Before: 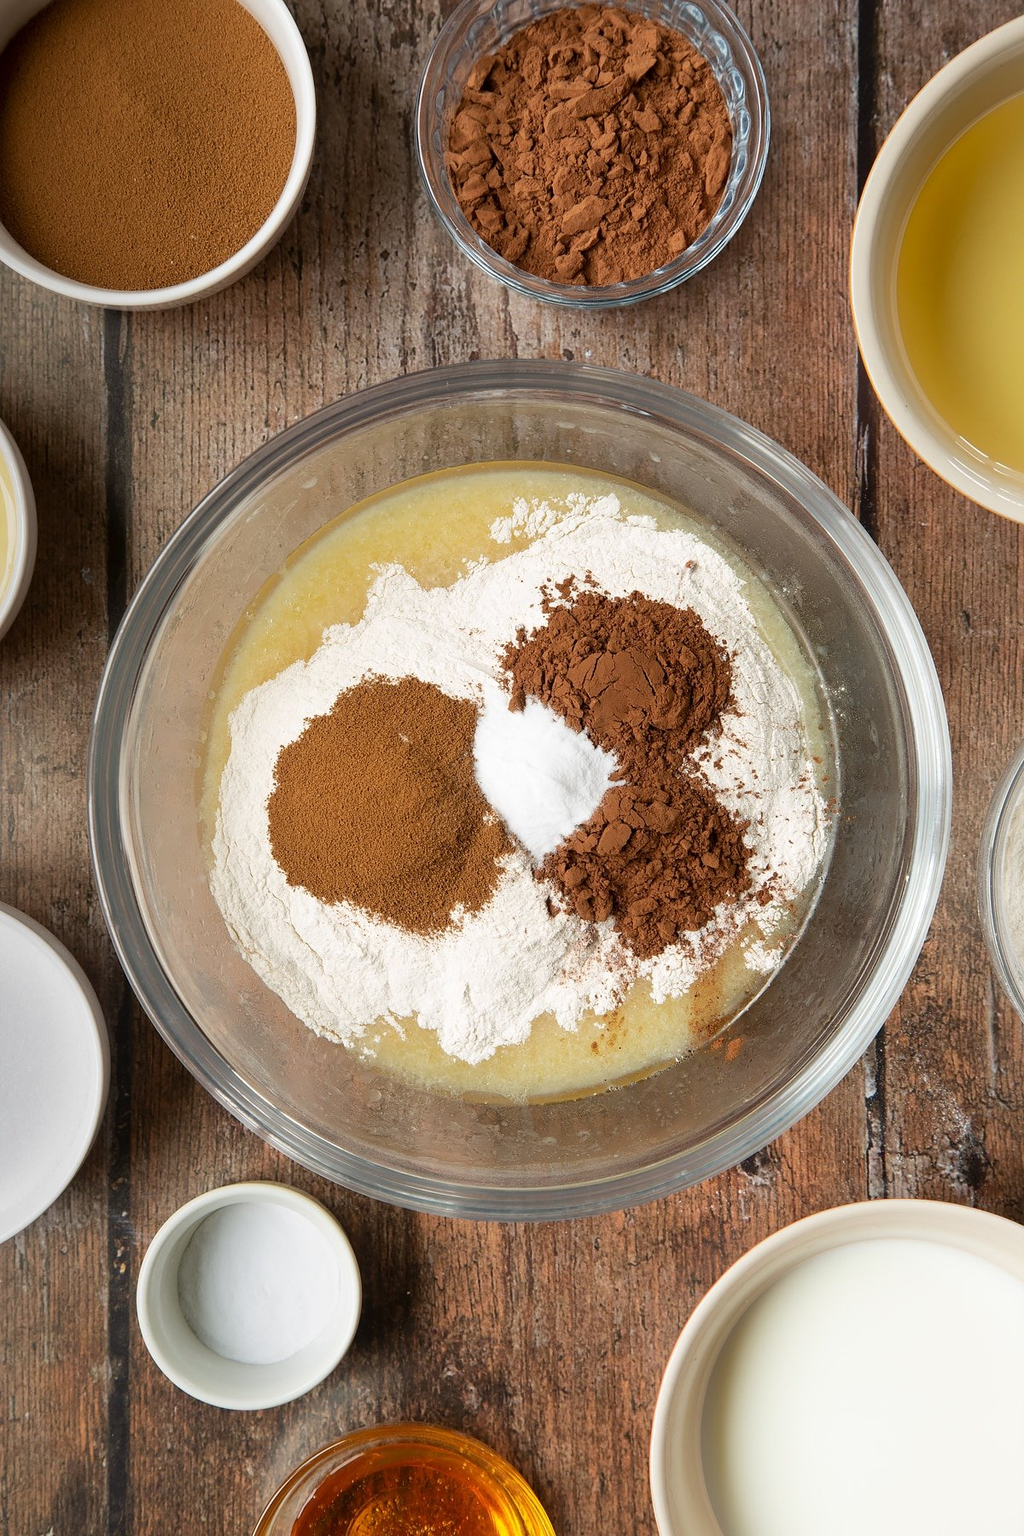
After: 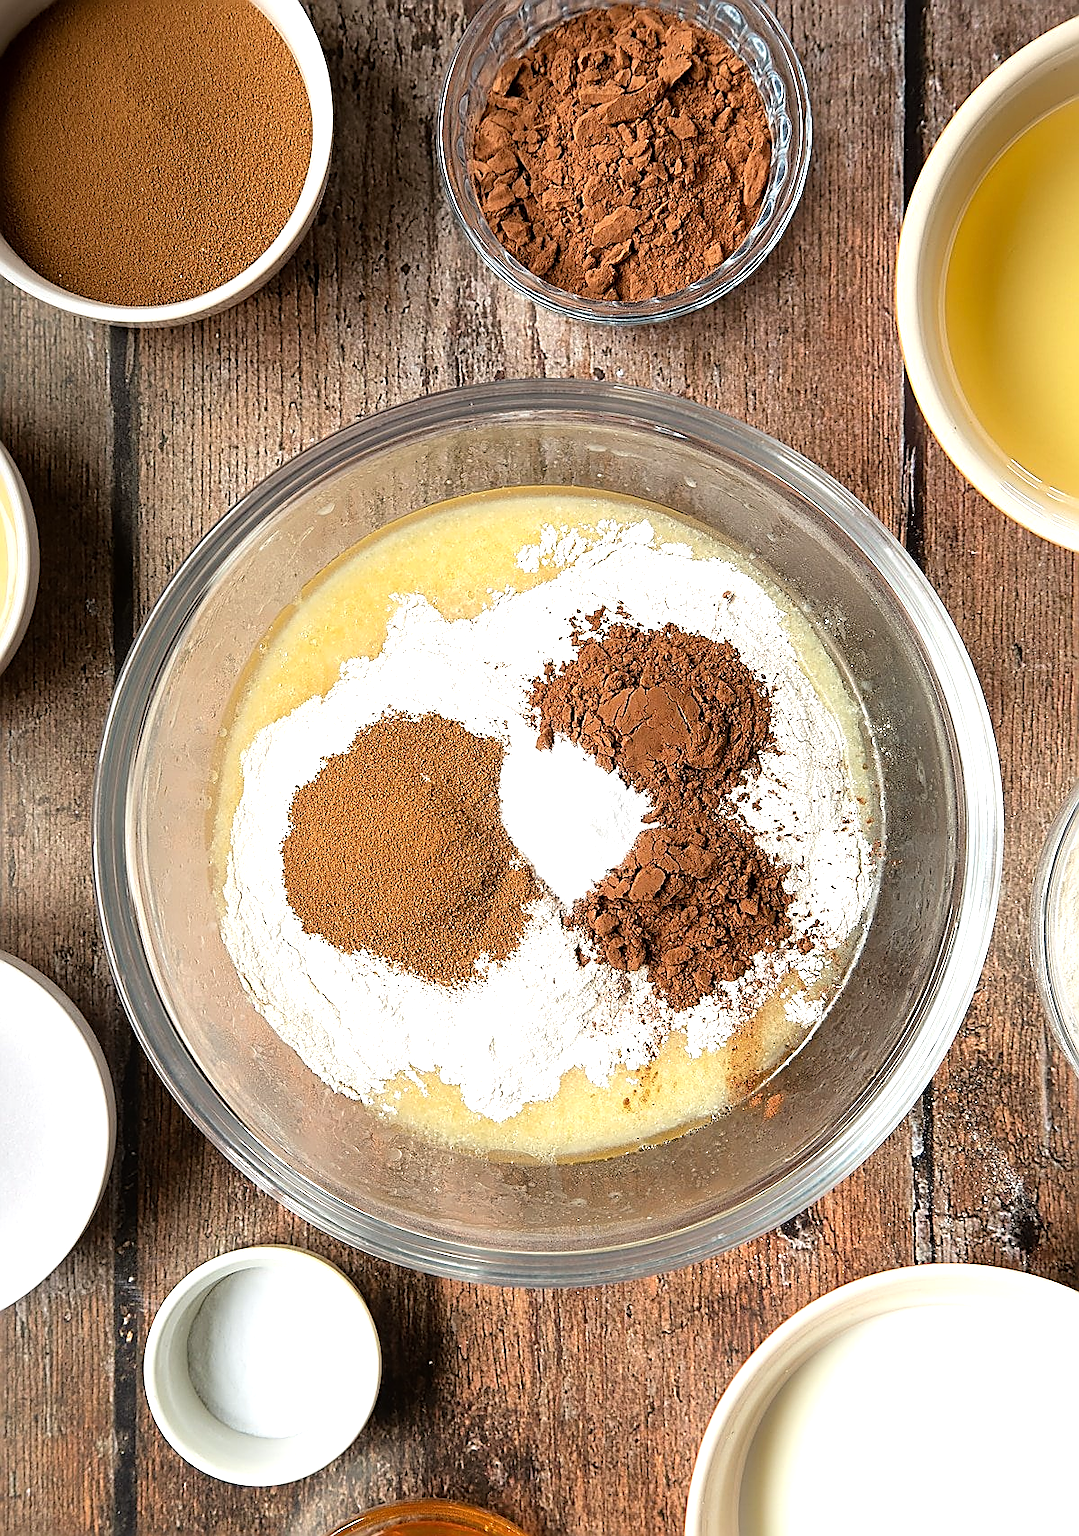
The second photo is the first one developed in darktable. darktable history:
crop and rotate: top 0.009%, bottom 5.074%
tone equalizer: -8 EV -0.746 EV, -7 EV -0.728 EV, -6 EV -0.629 EV, -5 EV -0.415 EV, -3 EV 0.396 EV, -2 EV 0.6 EV, -1 EV 0.69 EV, +0 EV 0.734 EV
sharpen: radius 1.666, amount 1.277
